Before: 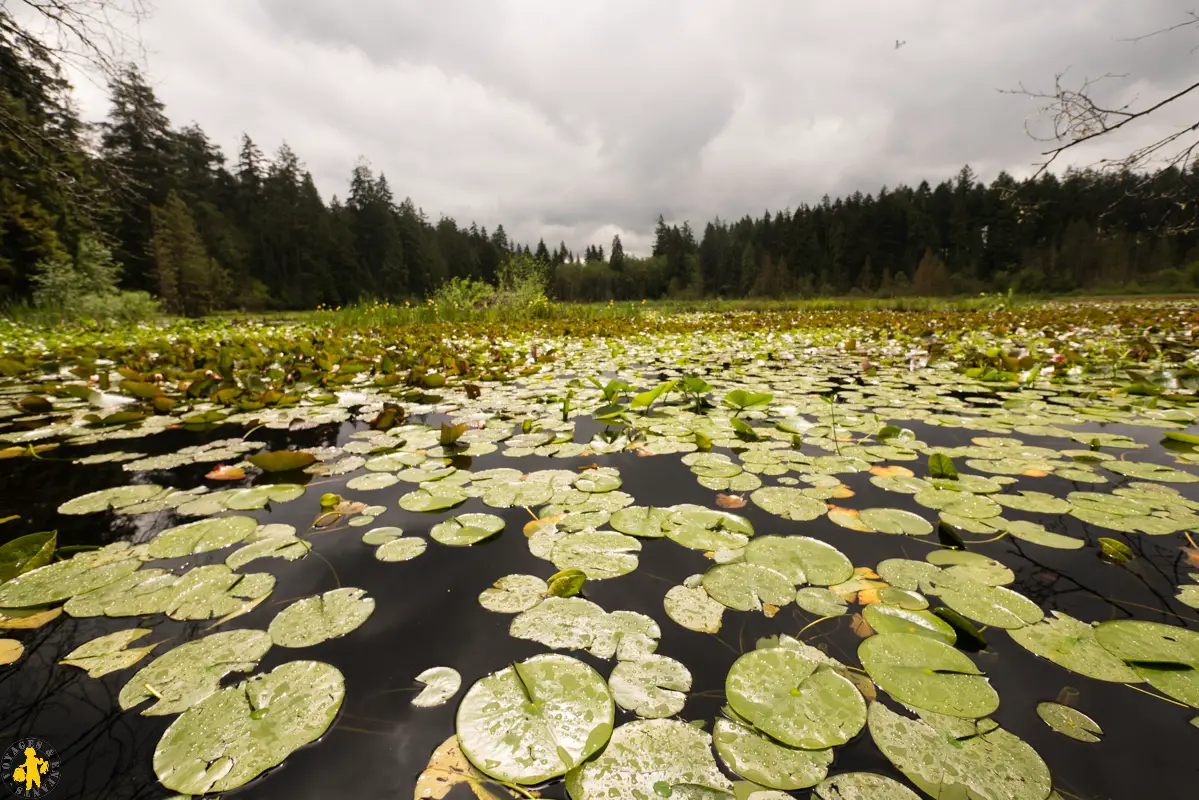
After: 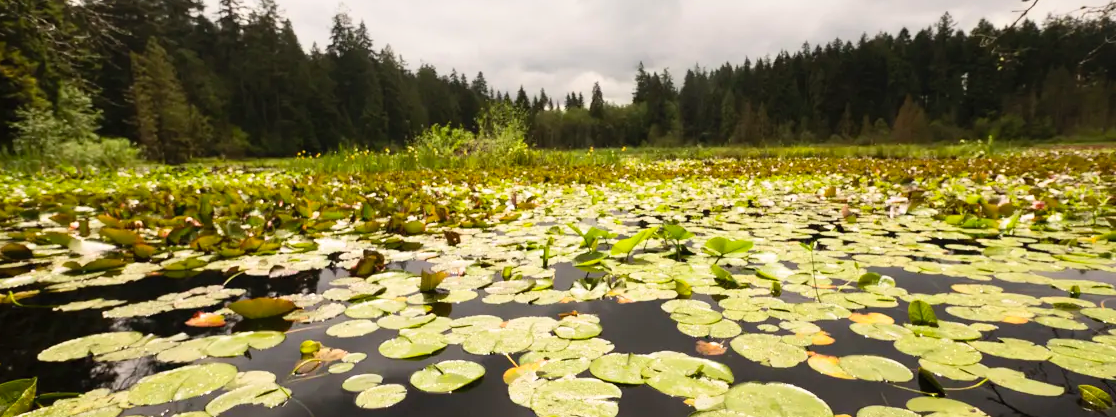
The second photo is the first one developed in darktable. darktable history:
crop: left 1.744%, top 19.225%, right 5.069%, bottom 28.357%
contrast brightness saturation: contrast 0.2, brightness 0.16, saturation 0.22
